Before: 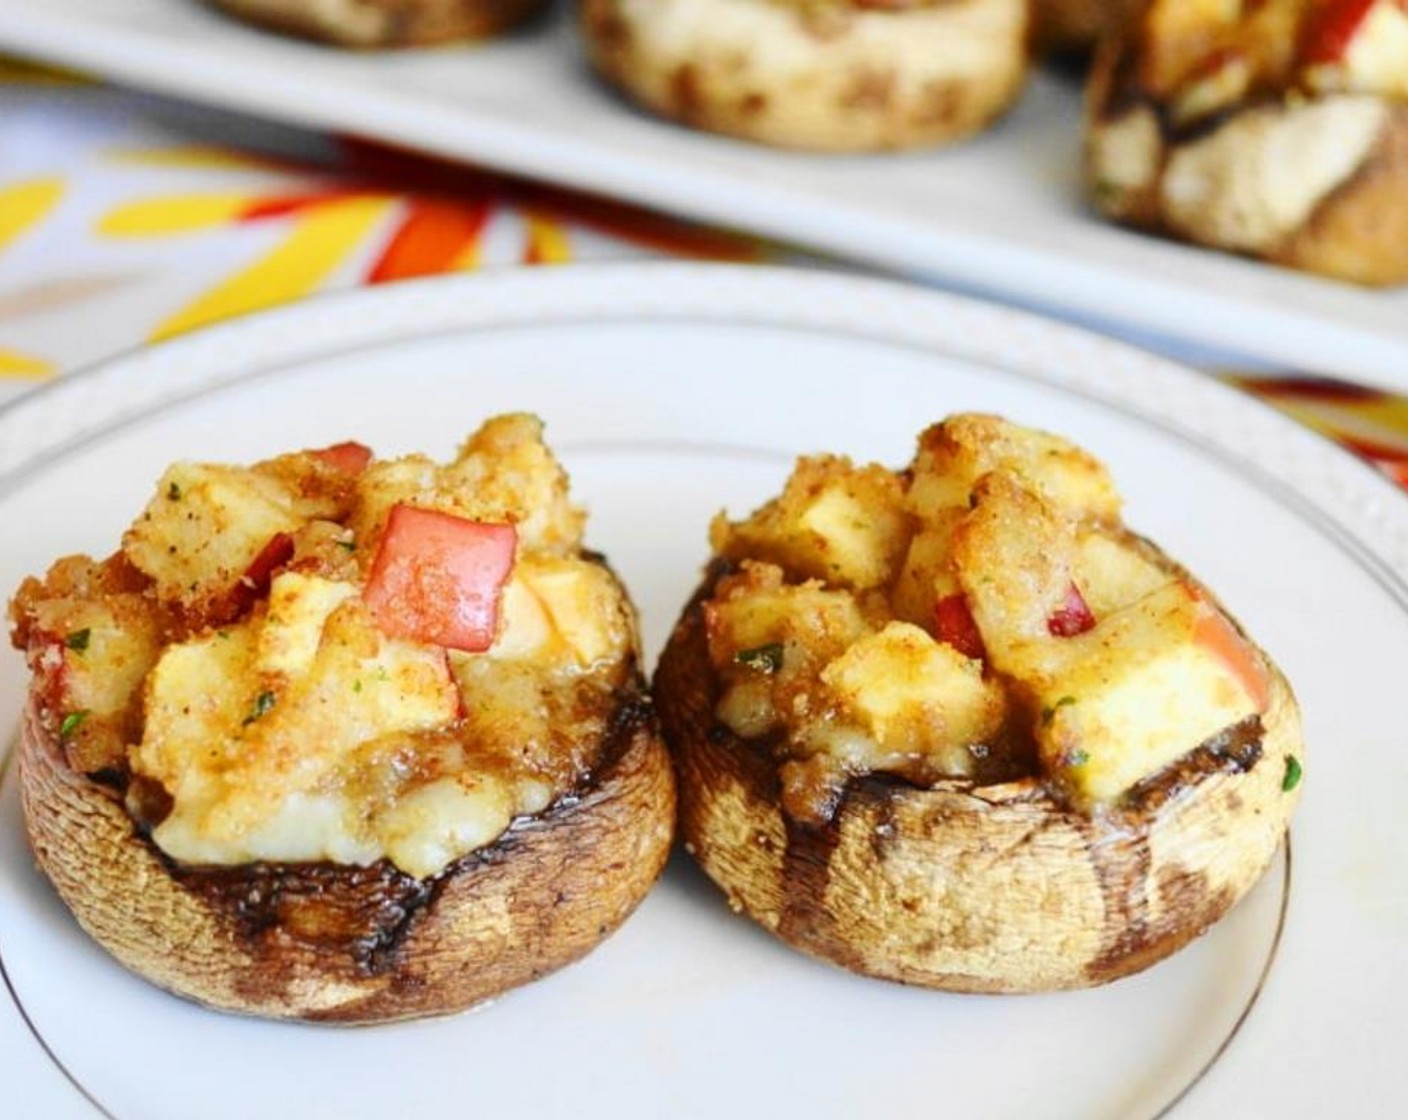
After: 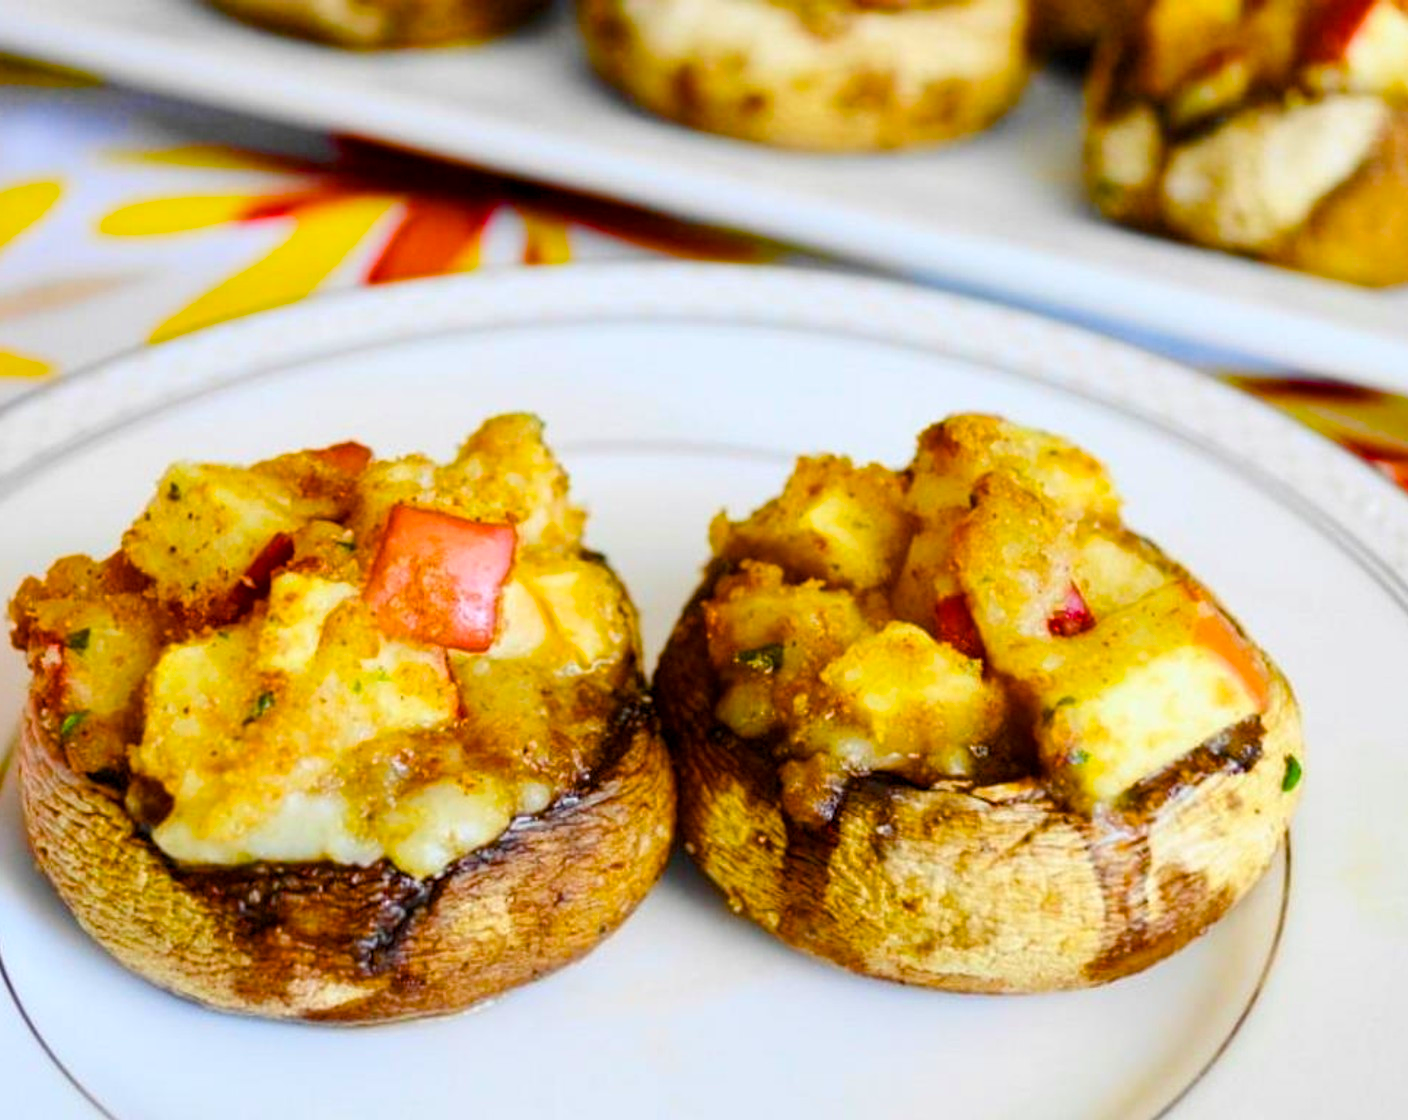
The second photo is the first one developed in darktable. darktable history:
color balance rgb: global offset › luminance -0.369%, linear chroma grading › global chroma 9.983%, perceptual saturation grading › global saturation 36.713%, perceptual saturation grading › shadows 34.554%
